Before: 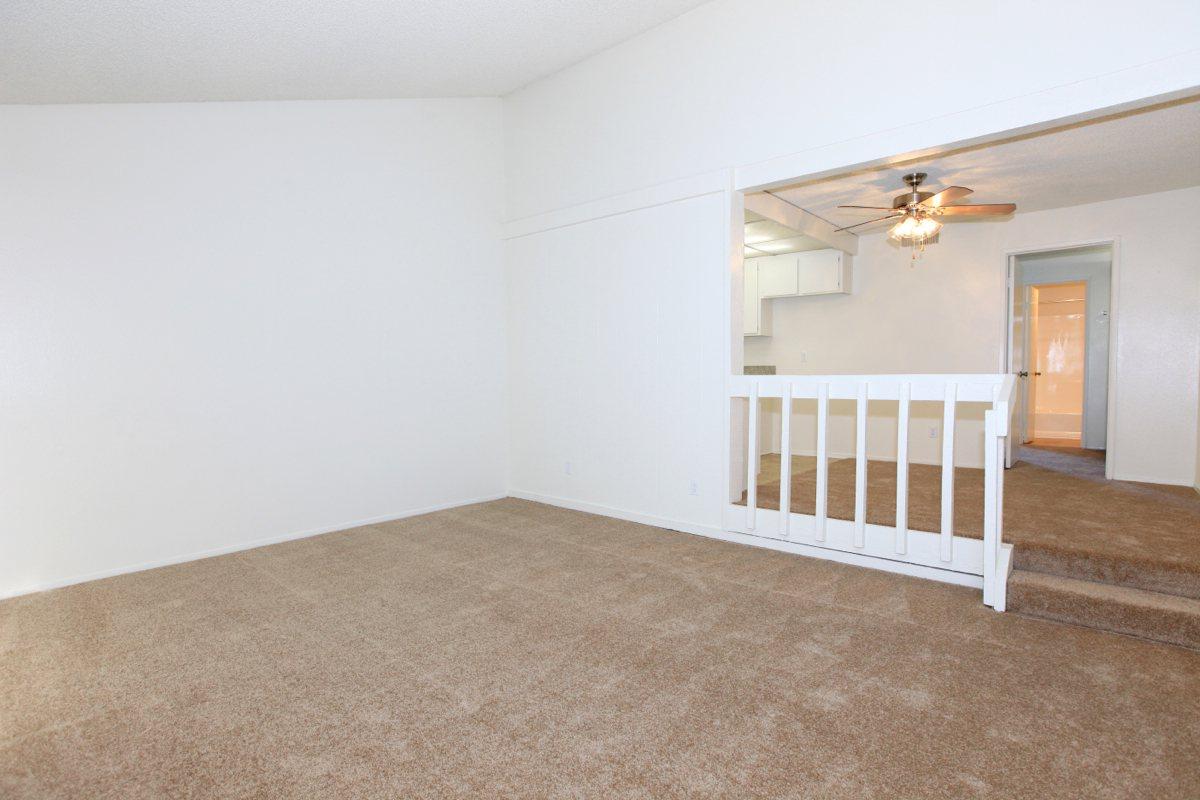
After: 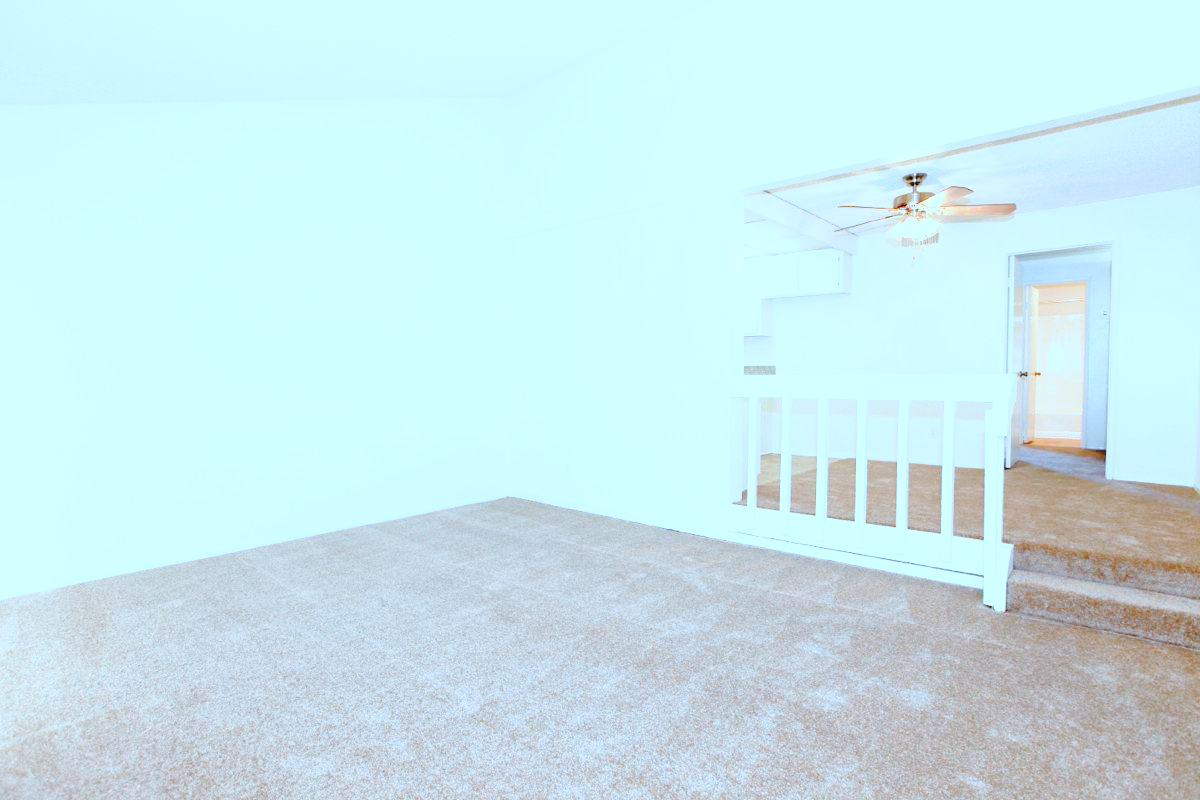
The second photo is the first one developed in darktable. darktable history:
base curve: curves: ch0 [(0, 0) (0.028, 0.03) (0.121, 0.232) (0.46, 0.748) (0.859, 0.968) (1, 1)], preserve colors none
tone curve: curves: ch0 [(0, 0) (0.003, 0.025) (0.011, 0.027) (0.025, 0.032) (0.044, 0.037) (0.069, 0.044) (0.1, 0.054) (0.136, 0.084) (0.177, 0.128) (0.224, 0.196) (0.277, 0.281) (0.335, 0.376) (0.399, 0.461) (0.468, 0.534) (0.543, 0.613) (0.623, 0.692) (0.709, 0.77) (0.801, 0.849) (0.898, 0.934) (1, 1)], preserve colors none
color correction: highlights a* -9.35, highlights b* -23.15
